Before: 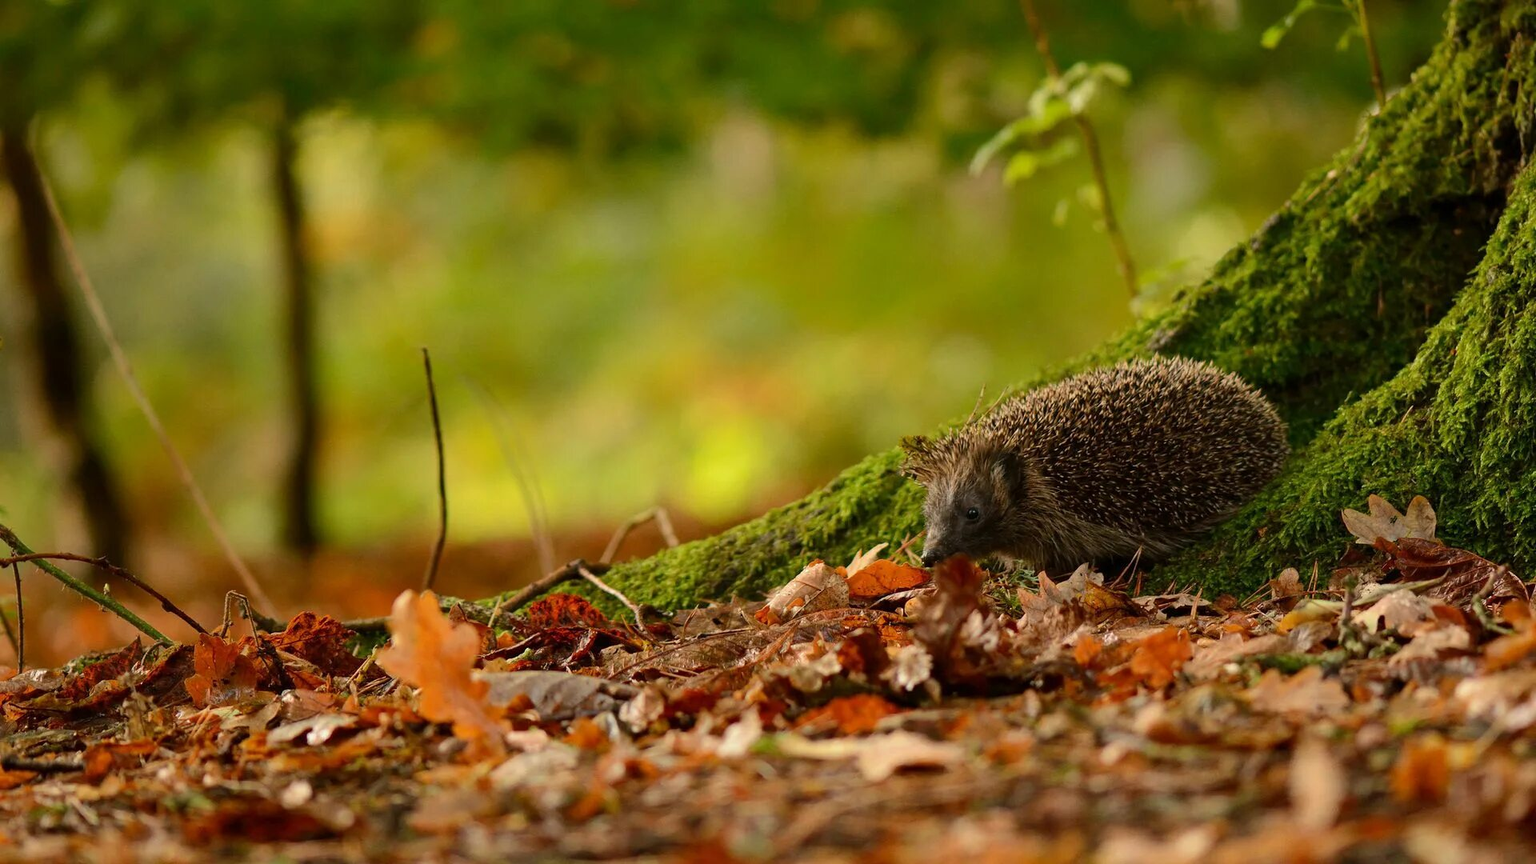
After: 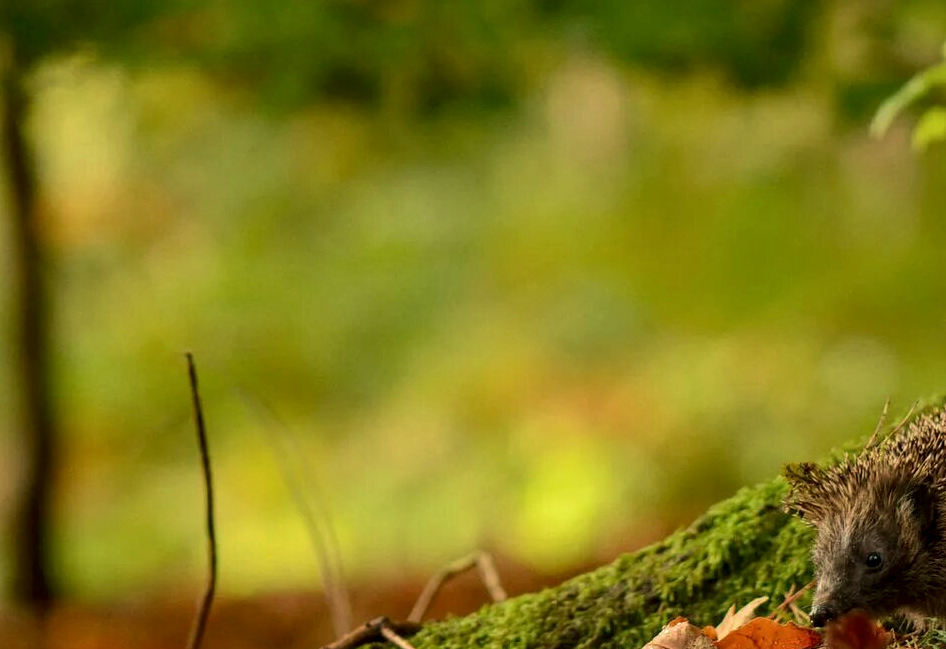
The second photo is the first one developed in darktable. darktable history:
velvia: strength 40%
local contrast: on, module defaults
crop: left 17.835%, top 7.675%, right 32.881%, bottom 32.213%
white balance: red 0.986, blue 1.01
